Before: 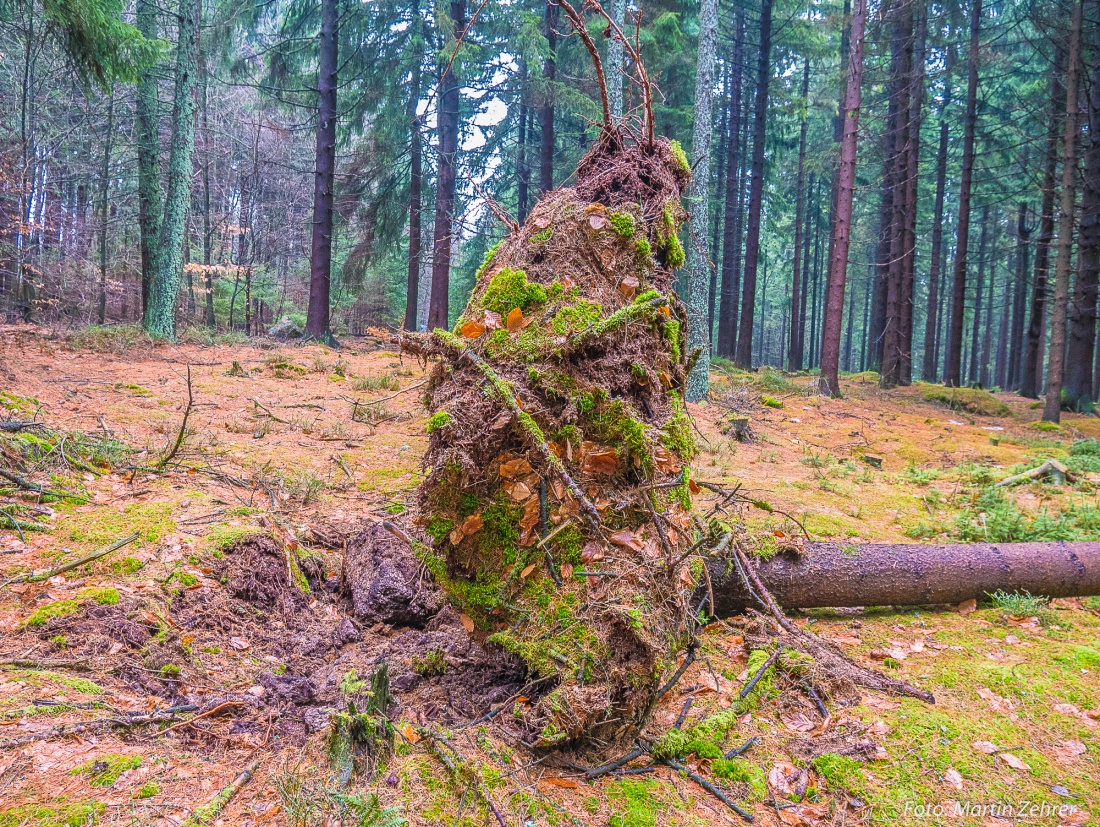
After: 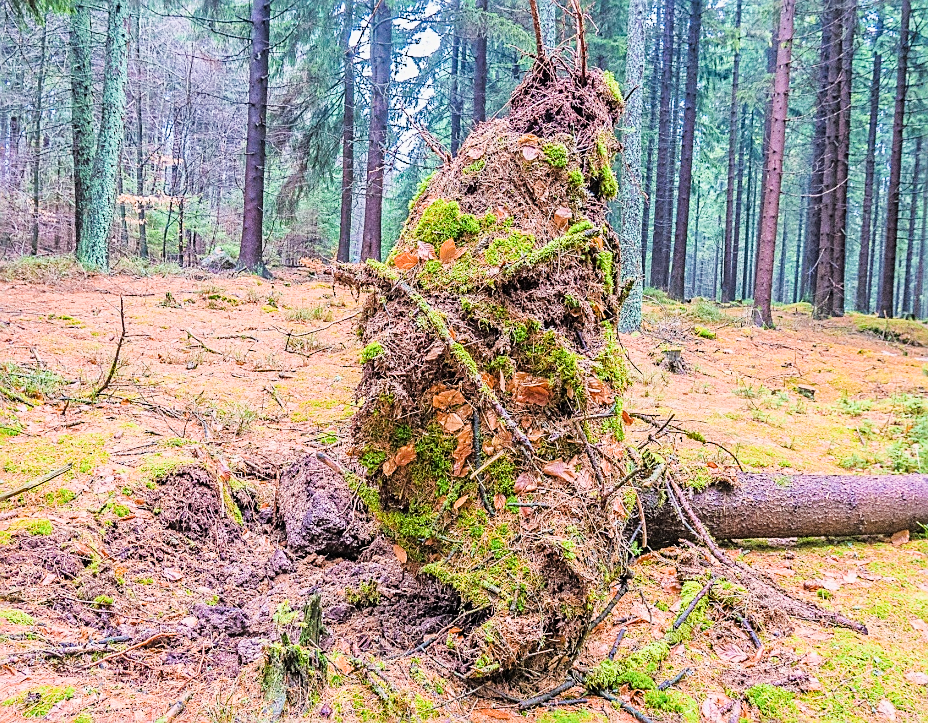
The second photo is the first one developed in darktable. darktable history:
crop: left 6.091%, top 8.392%, right 9.535%, bottom 4.119%
sharpen: on, module defaults
filmic rgb: black relative exposure -7.65 EV, white relative exposure 4.56 EV, hardness 3.61
tone equalizer: -8 EV -0.397 EV, -7 EV -0.38 EV, -6 EV -0.309 EV, -5 EV -0.219 EV, -3 EV 0.227 EV, -2 EV 0.356 EV, -1 EV 0.382 EV, +0 EV 0.433 EV, edges refinement/feathering 500, mask exposure compensation -1.57 EV, preserve details no
exposure: exposure 1 EV, compensate highlight preservation false
